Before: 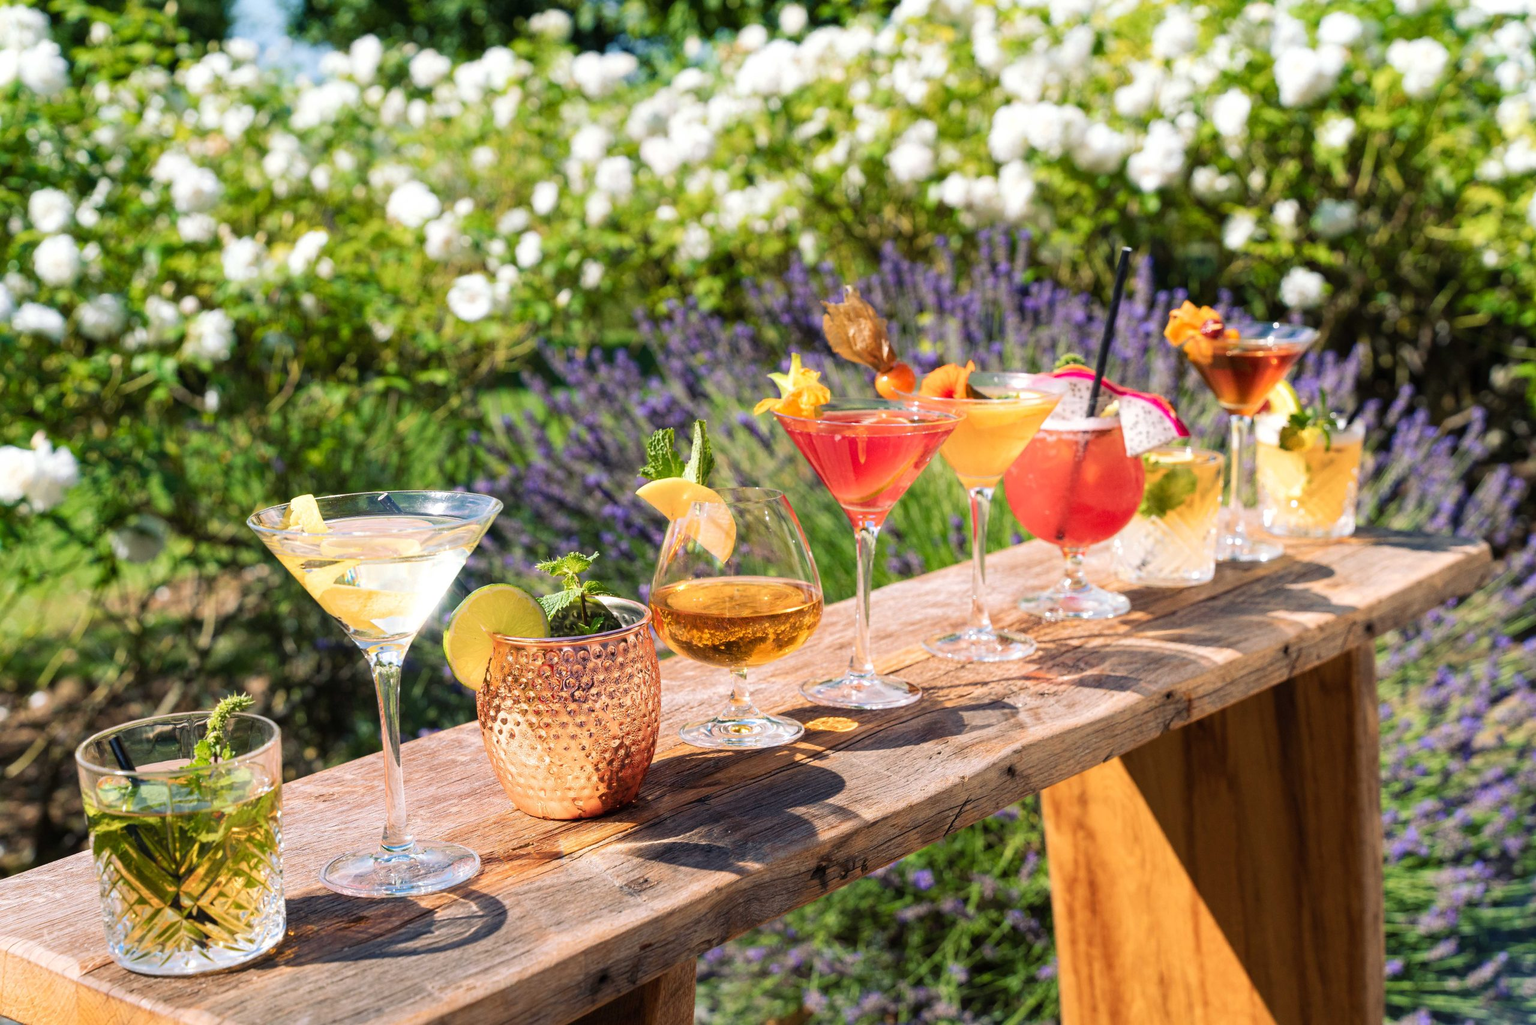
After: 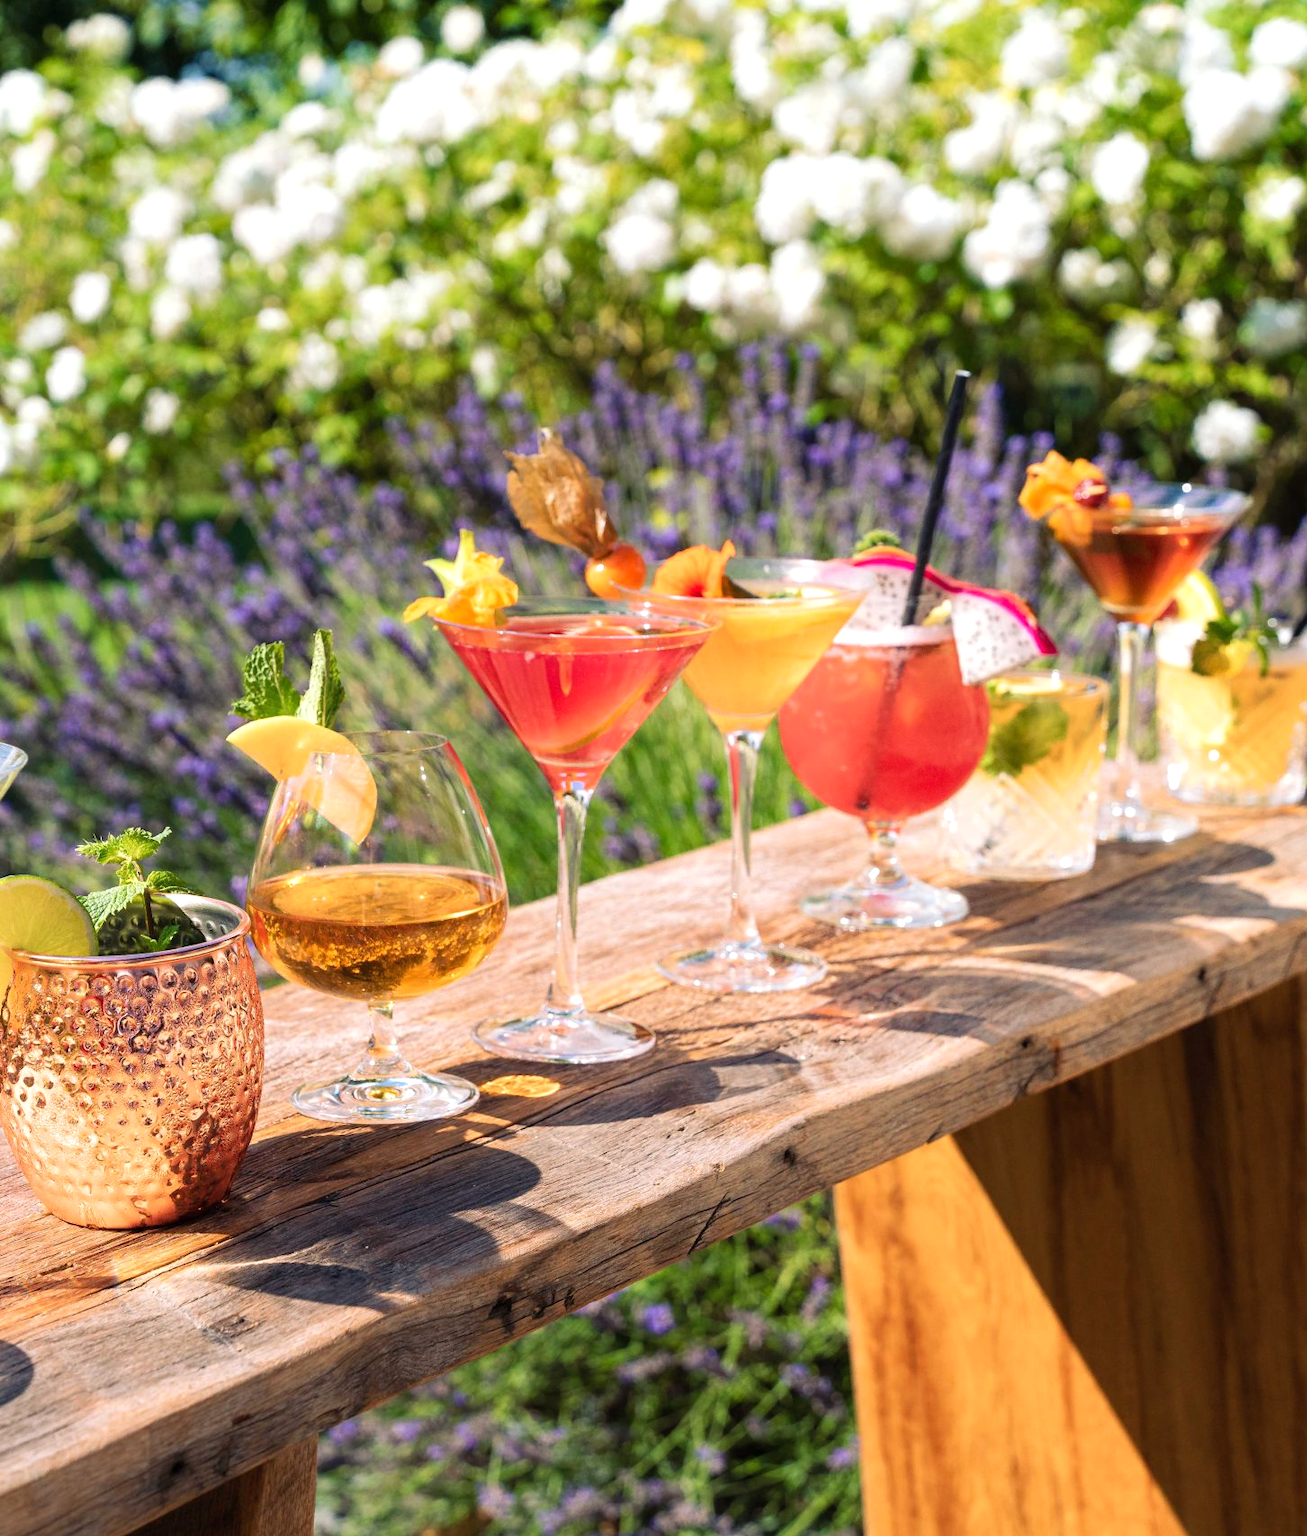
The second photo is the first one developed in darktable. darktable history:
crop: left 31.586%, top 0.002%, right 11.648%
exposure: exposure 0.152 EV, compensate highlight preservation false
